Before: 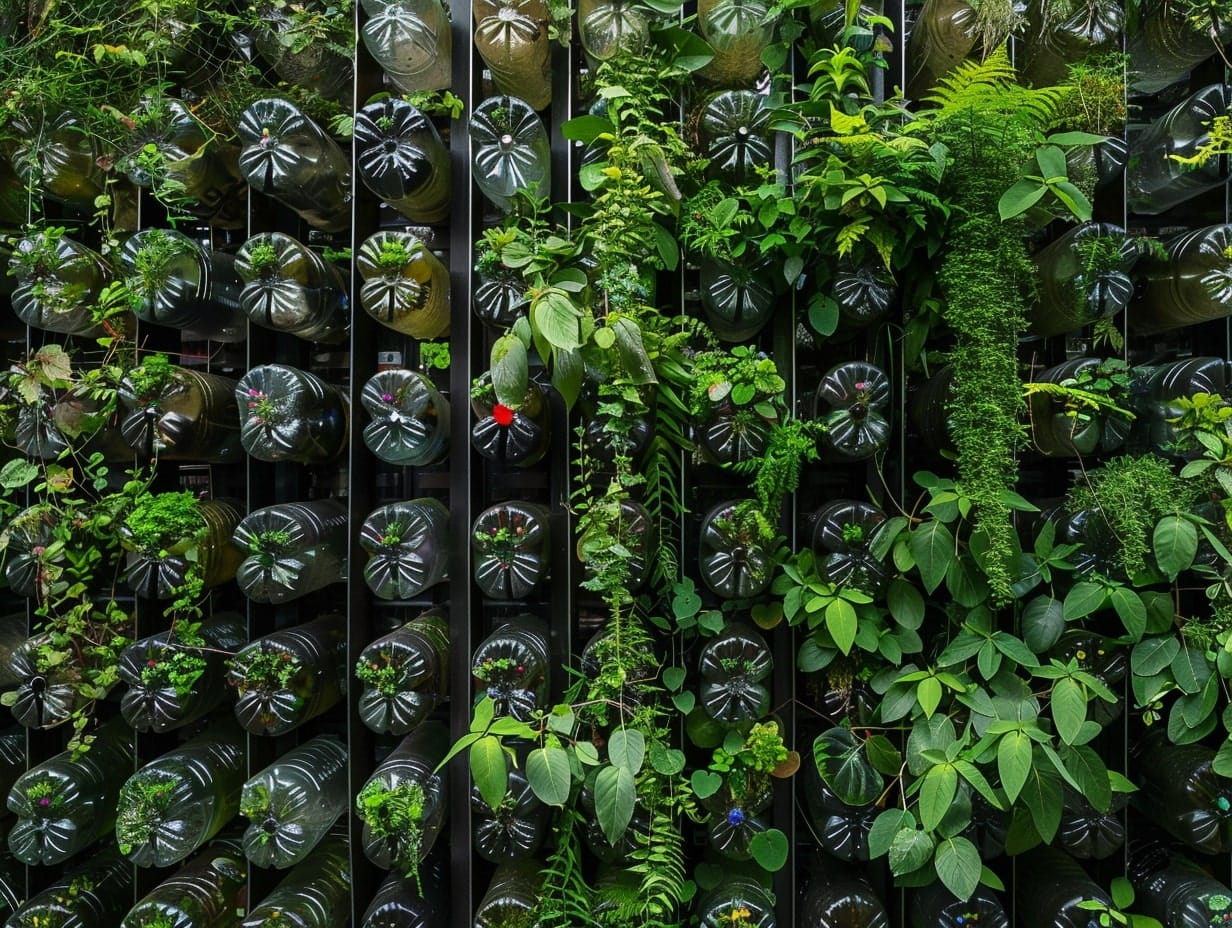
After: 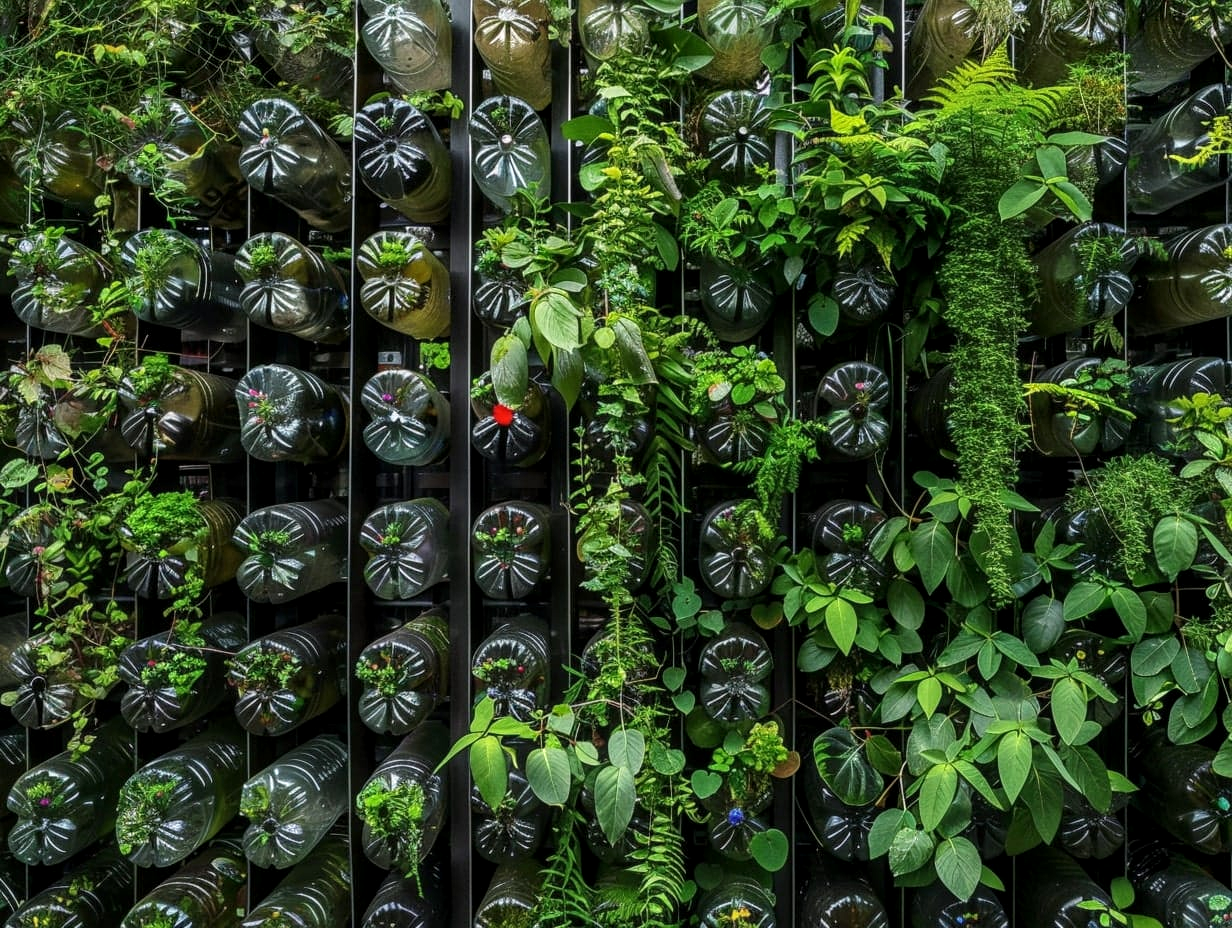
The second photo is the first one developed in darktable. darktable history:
local contrast: on, module defaults
exposure: exposure 0.127 EV, compensate highlight preservation false
